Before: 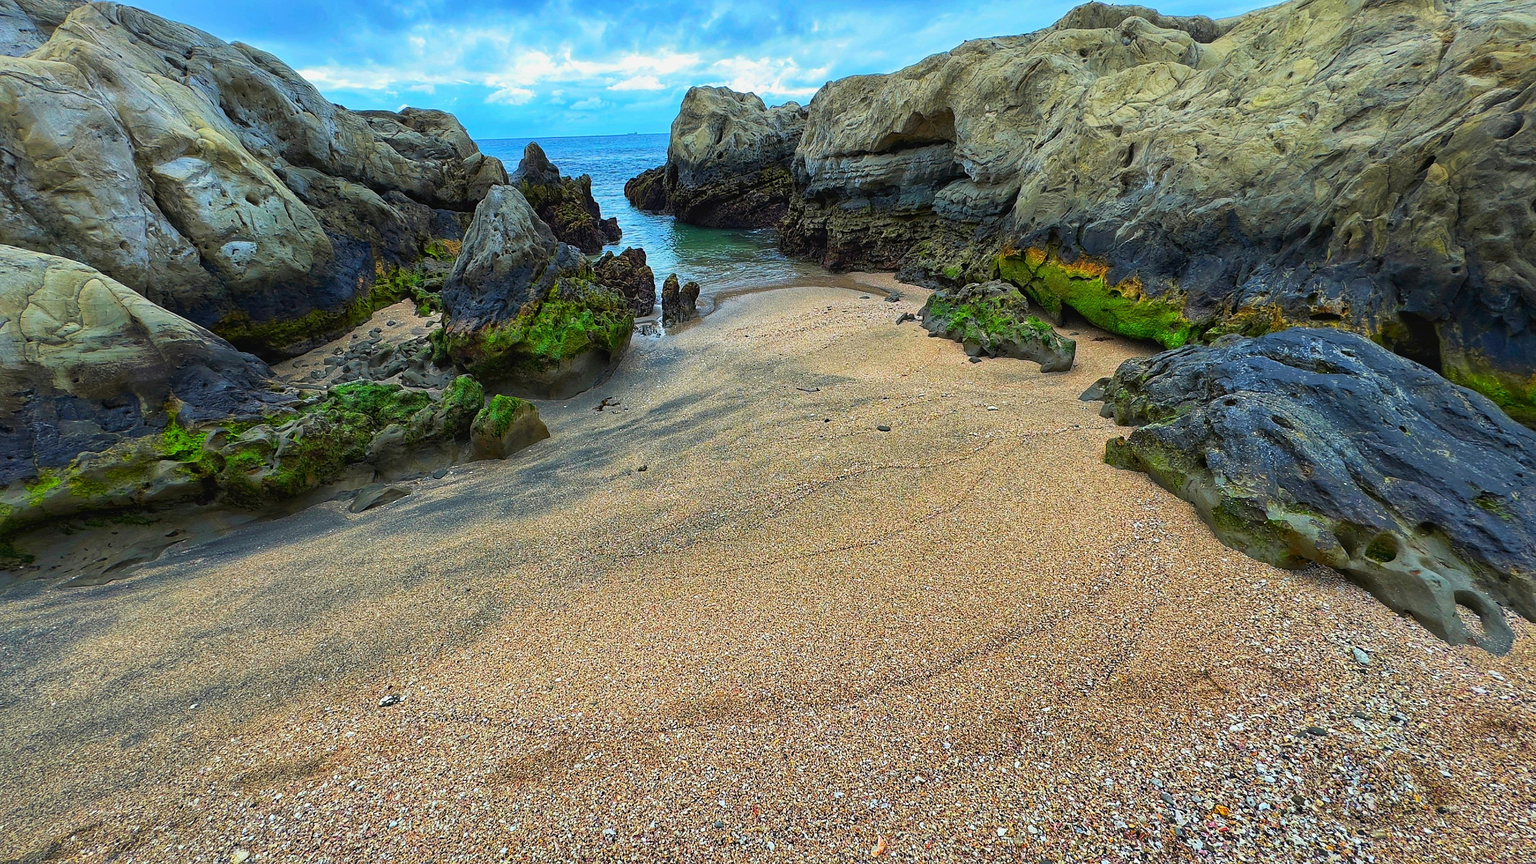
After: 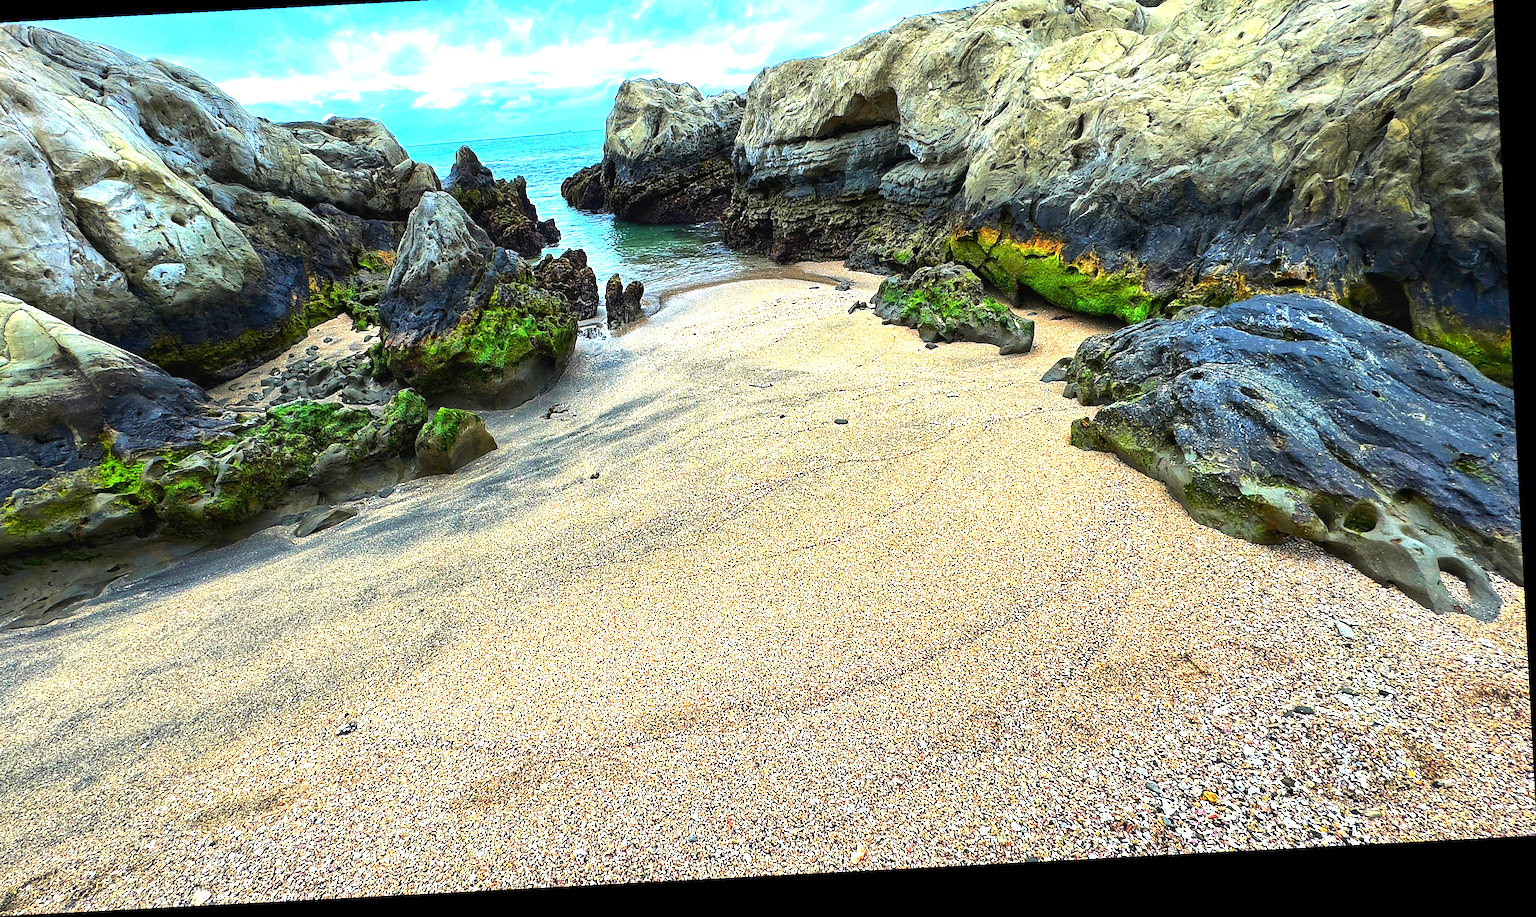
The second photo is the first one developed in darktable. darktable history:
exposure: exposure 0.654 EV, compensate highlight preservation false
crop and rotate: angle 3.01°, left 5.716%, top 5.696%
tone equalizer: -8 EV -0.754 EV, -7 EV -0.691 EV, -6 EV -0.587 EV, -5 EV -0.412 EV, -3 EV 0.396 EV, -2 EV 0.6 EV, -1 EV 0.696 EV, +0 EV 0.755 EV, edges refinement/feathering 500, mask exposure compensation -1.57 EV, preserve details no
